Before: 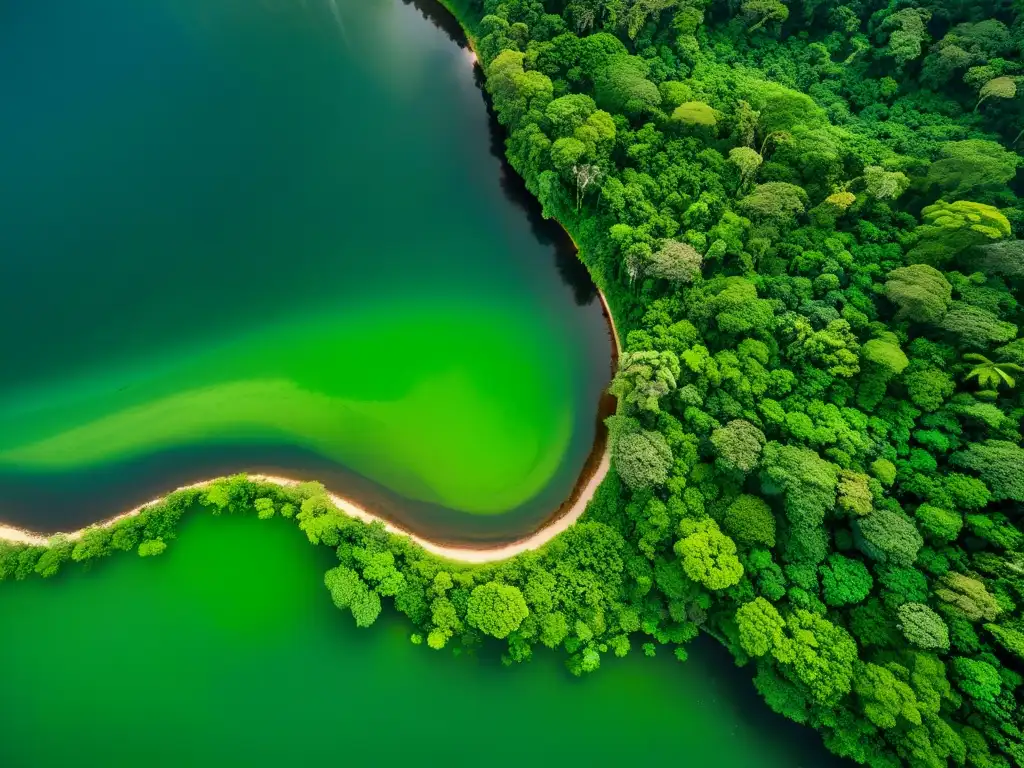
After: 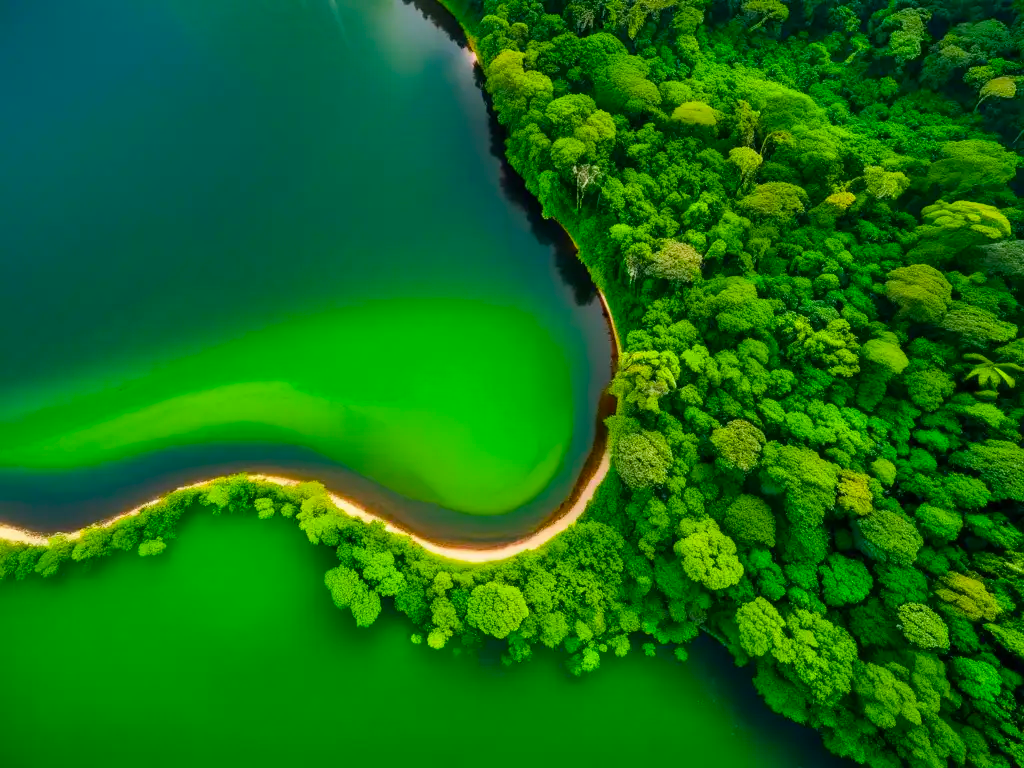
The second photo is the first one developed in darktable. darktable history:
color balance rgb: global offset › hue 168.67°, linear chroma grading › global chroma 18.422%, perceptual saturation grading › global saturation 19.754%
